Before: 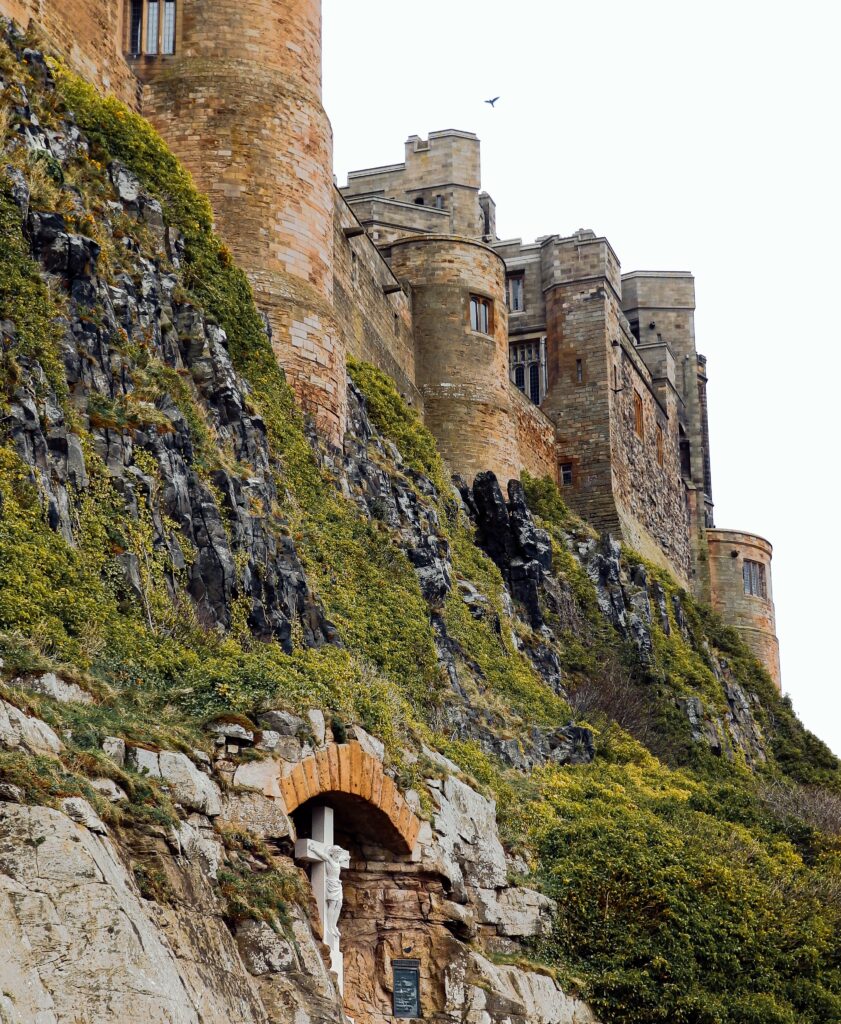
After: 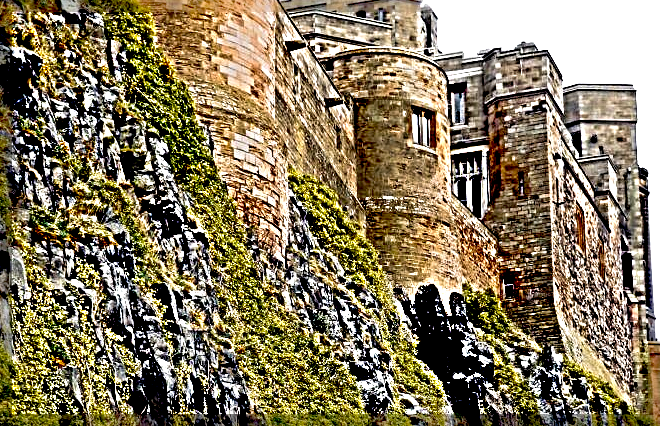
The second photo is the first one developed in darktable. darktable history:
velvia: on, module defaults
crop: left 6.972%, top 18.348%, right 14.5%, bottom 39.969%
exposure: black level correction 0.039, exposure 0.499 EV, compensate highlight preservation false
sharpen: radius 6.284, amount 1.788, threshold 0.148
contrast equalizer: y [[0.536, 0.565, 0.581, 0.516, 0.52, 0.491], [0.5 ×6], [0.5 ×6], [0 ×6], [0 ×6]], mix -0.989
